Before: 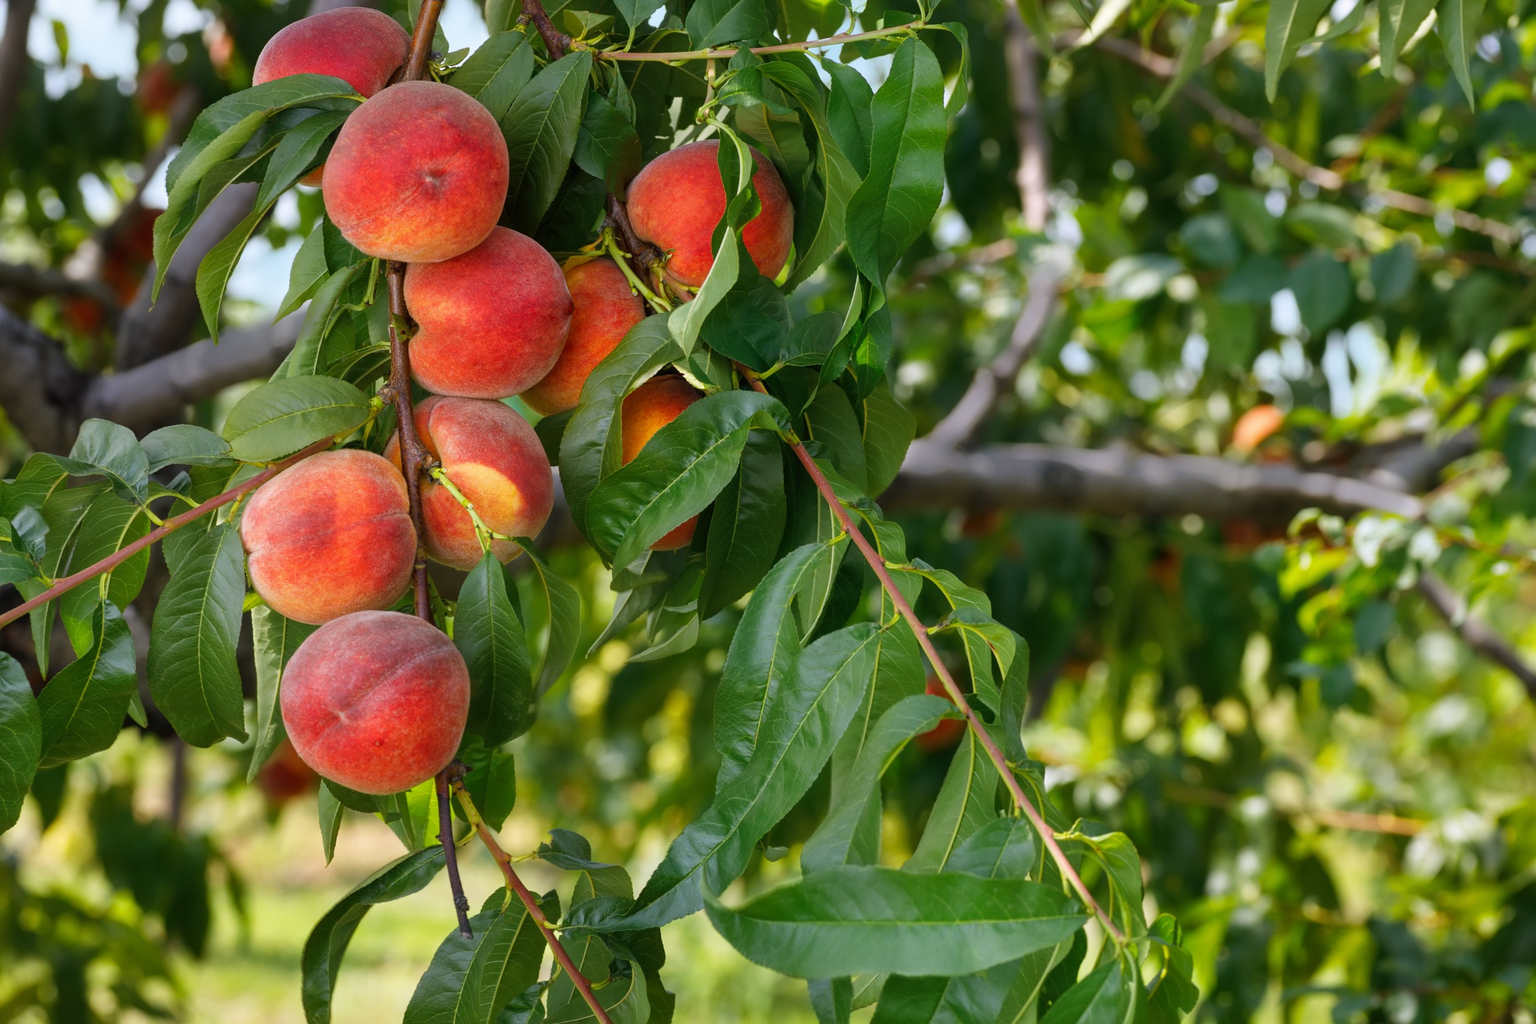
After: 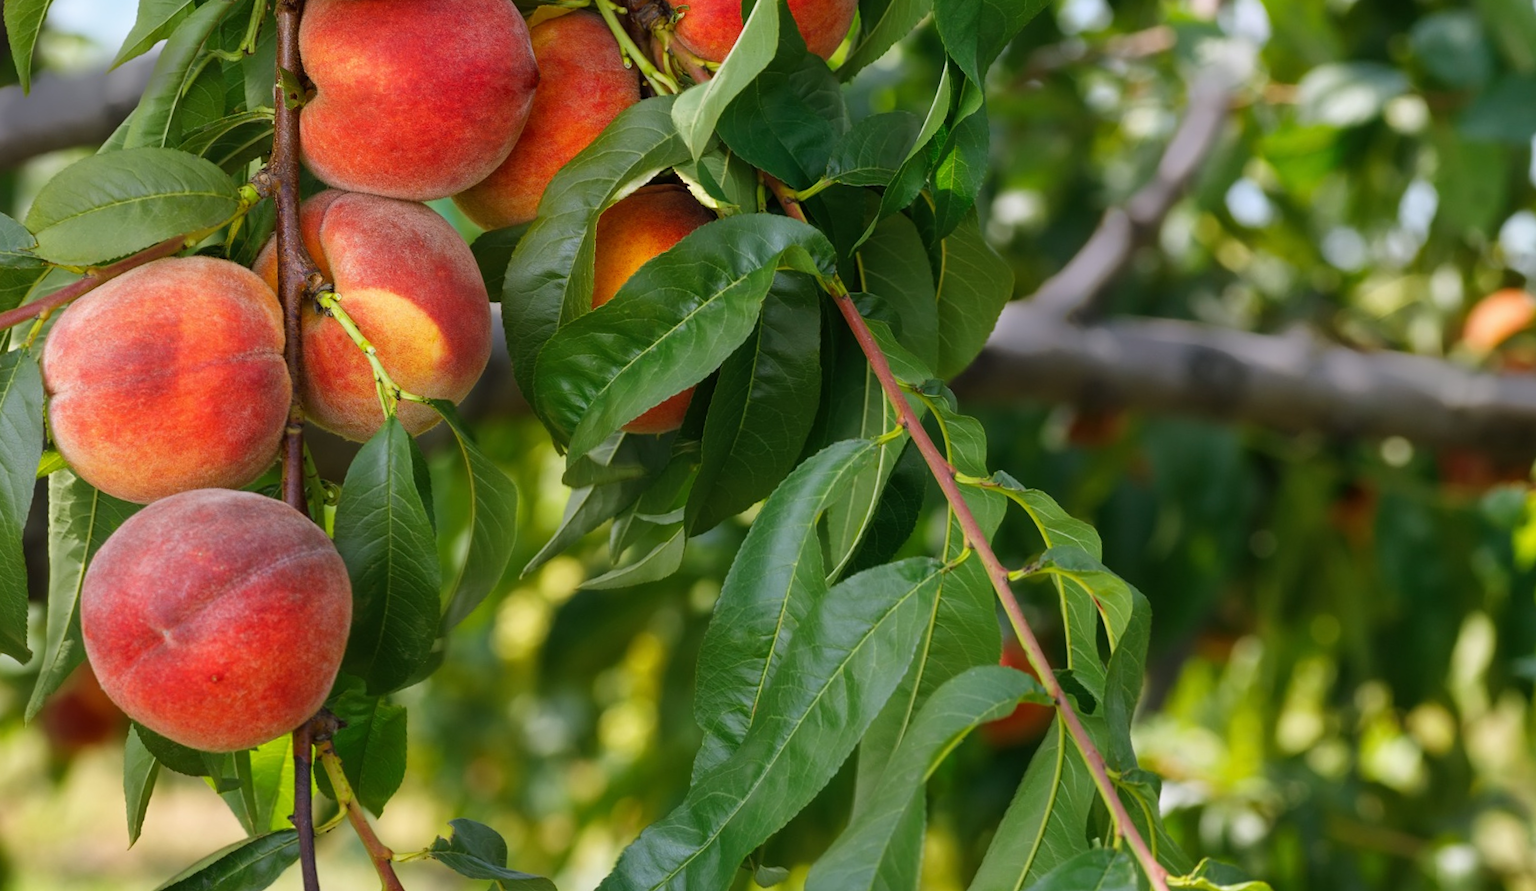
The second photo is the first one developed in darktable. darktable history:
crop and rotate: angle -4.18°, left 9.905%, top 20.543%, right 12.514%, bottom 11.928%
